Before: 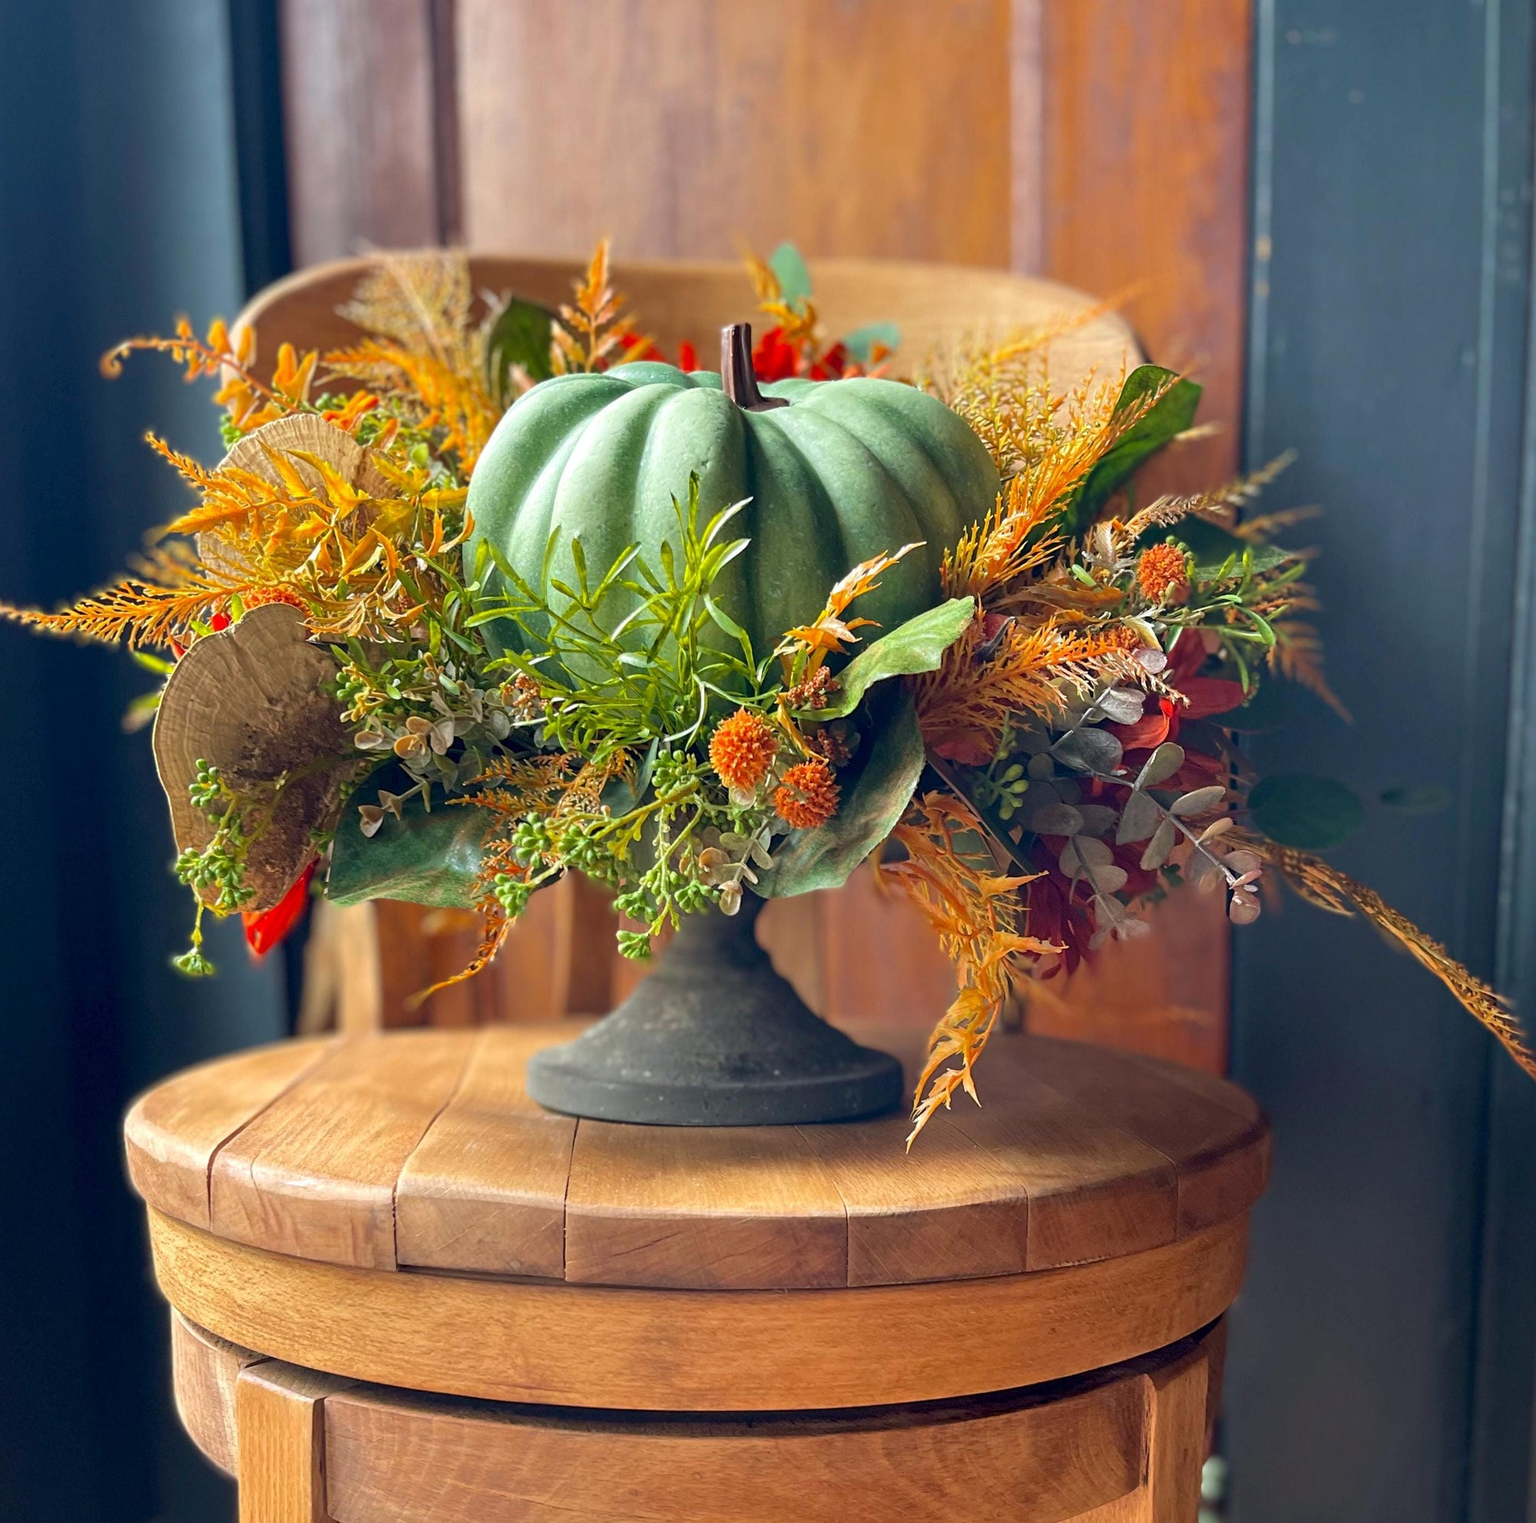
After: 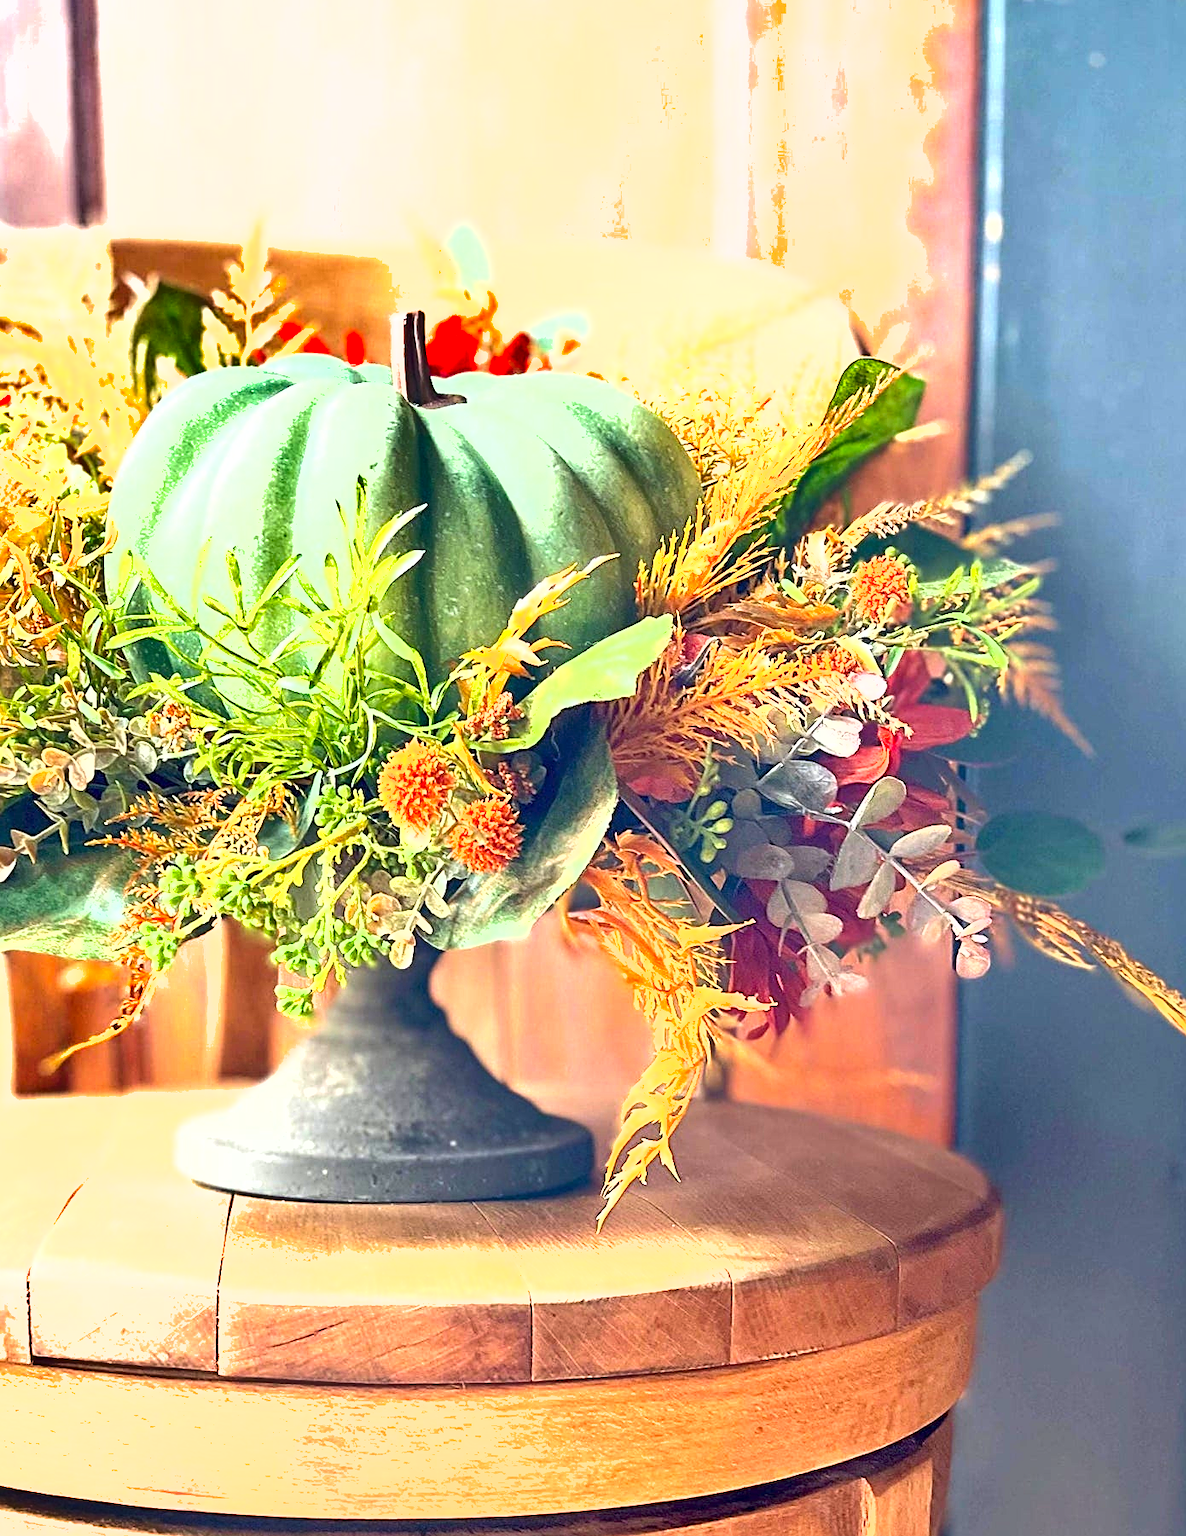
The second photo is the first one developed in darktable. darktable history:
shadows and highlights: low approximation 0.01, soften with gaussian
exposure: exposure 2.04 EV, compensate highlight preservation false
crop and rotate: left 24.034%, top 2.838%, right 6.406%, bottom 6.299%
sharpen: on, module defaults
